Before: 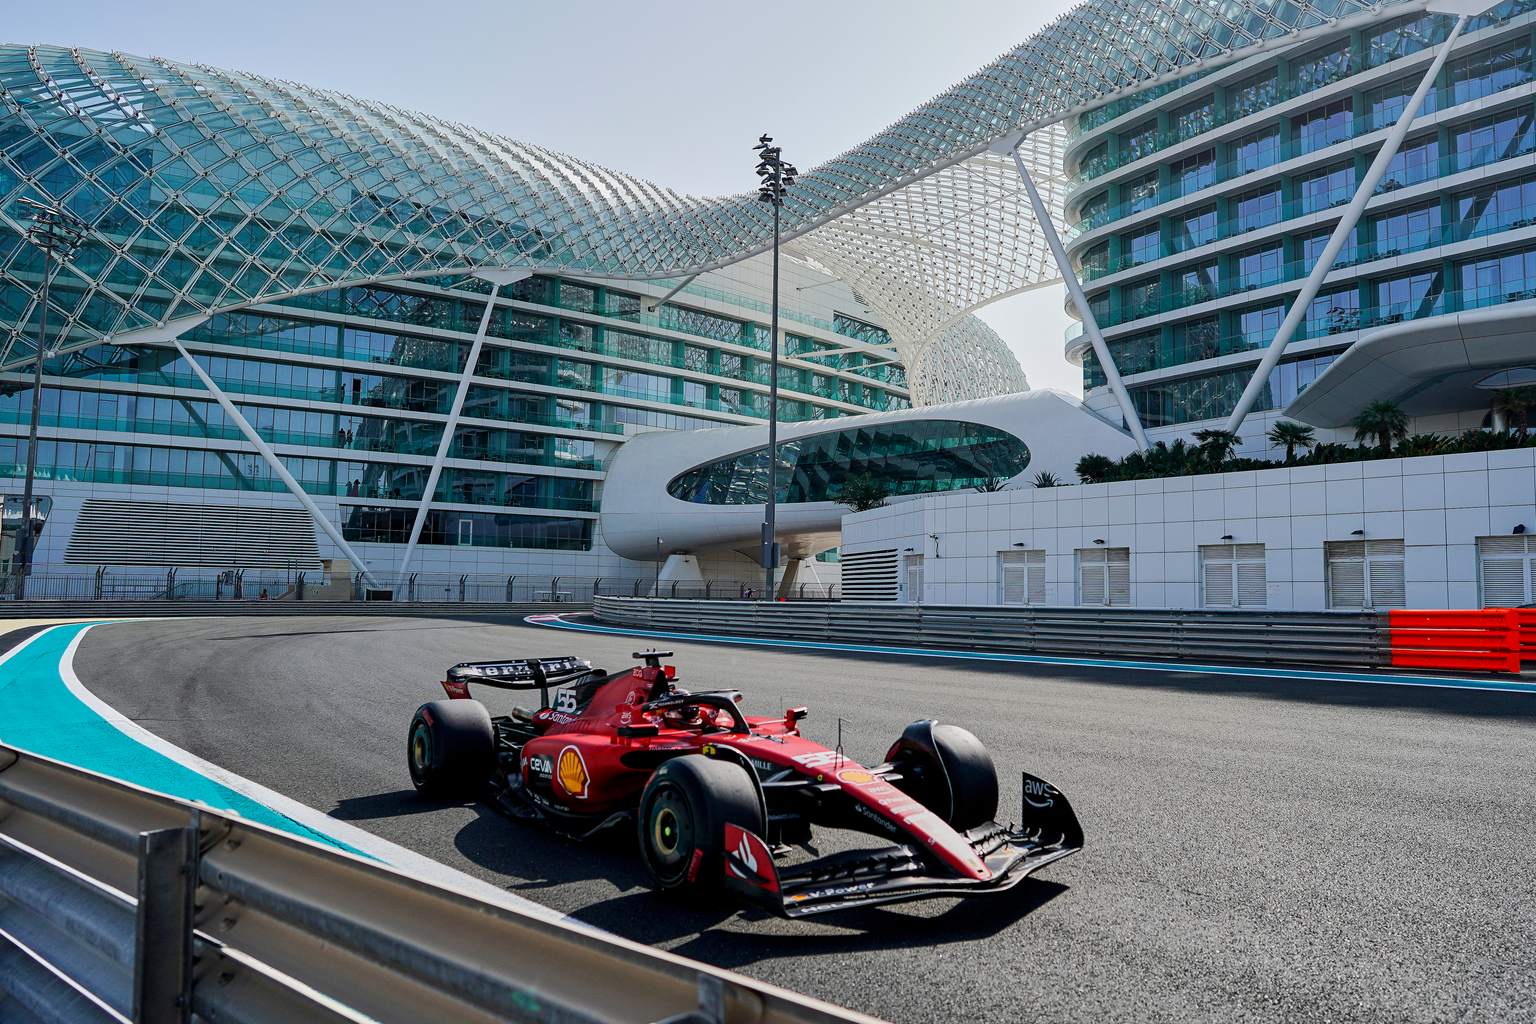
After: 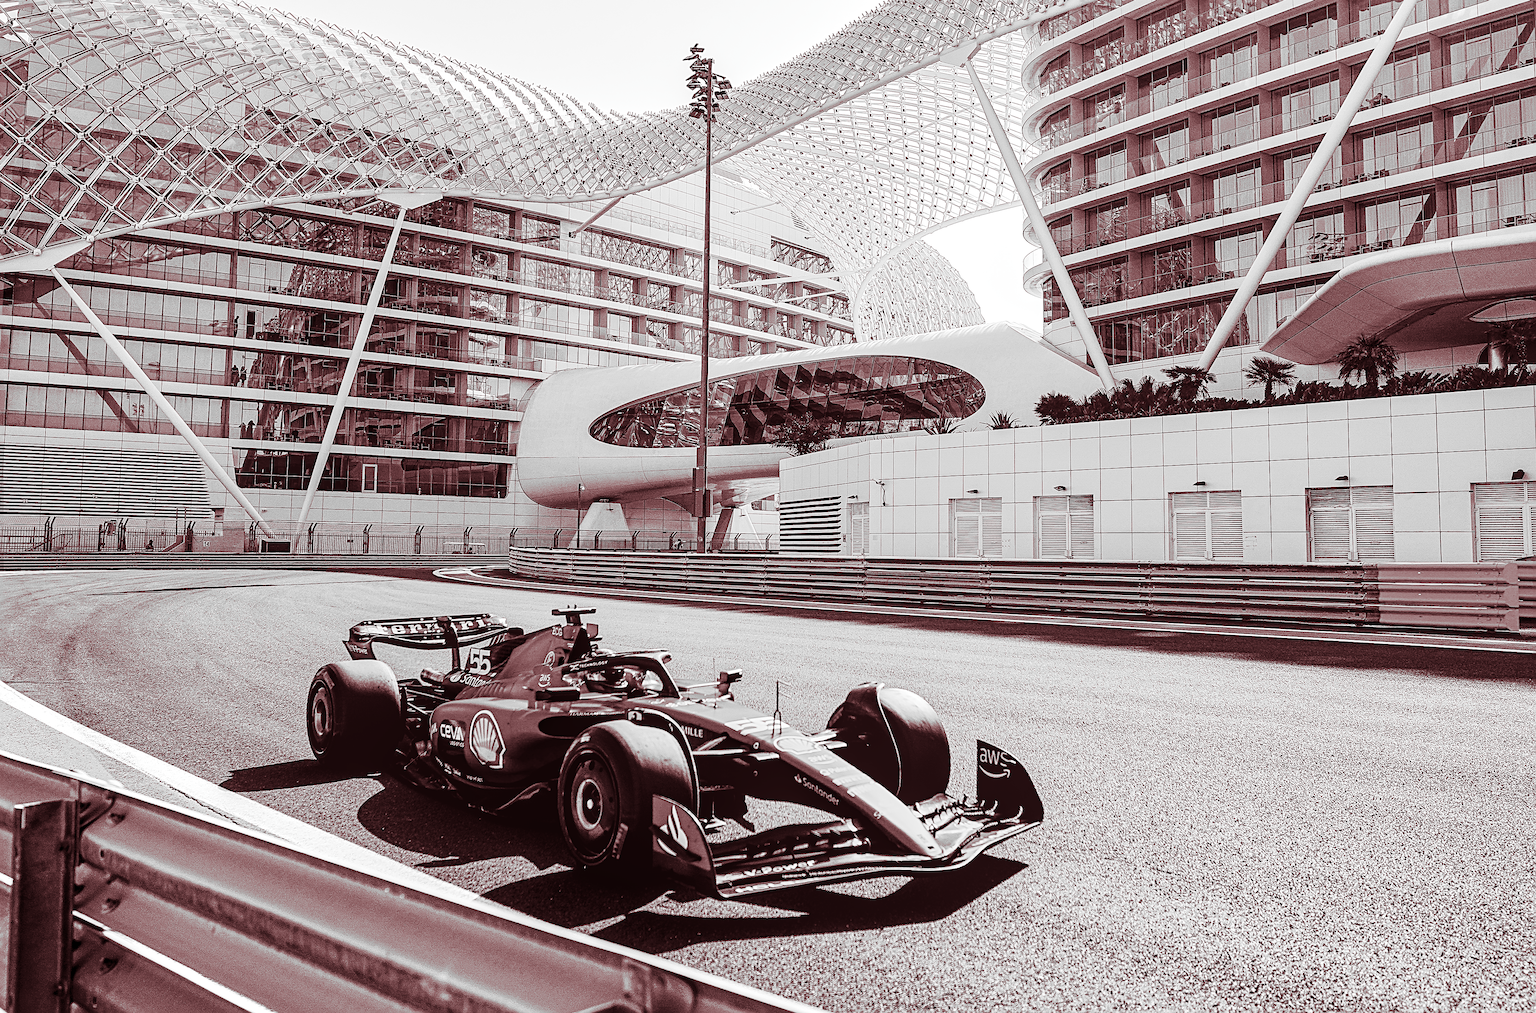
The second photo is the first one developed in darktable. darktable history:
local contrast: on, module defaults
crop and rotate: left 8.262%, top 9.226%
split-toning: highlights › hue 187.2°, highlights › saturation 0.83, balance -68.05, compress 56.43%
monochrome: a -71.75, b 75.82
base curve: curves: ch0 [(0, 0) (0.036, 0.025) (0.121, 0.166) (0.206, 0.329) (0.605, 0.79) (1, 1)], preserve colors none
sharpen: radius 2.817, amount 0.715
color correction: highlights a* -9.35, highlights b* -23.15
exposure: black level correction 0, exposure 1.1 EV, compensate exposure bias true, compensate highlight preservation false
